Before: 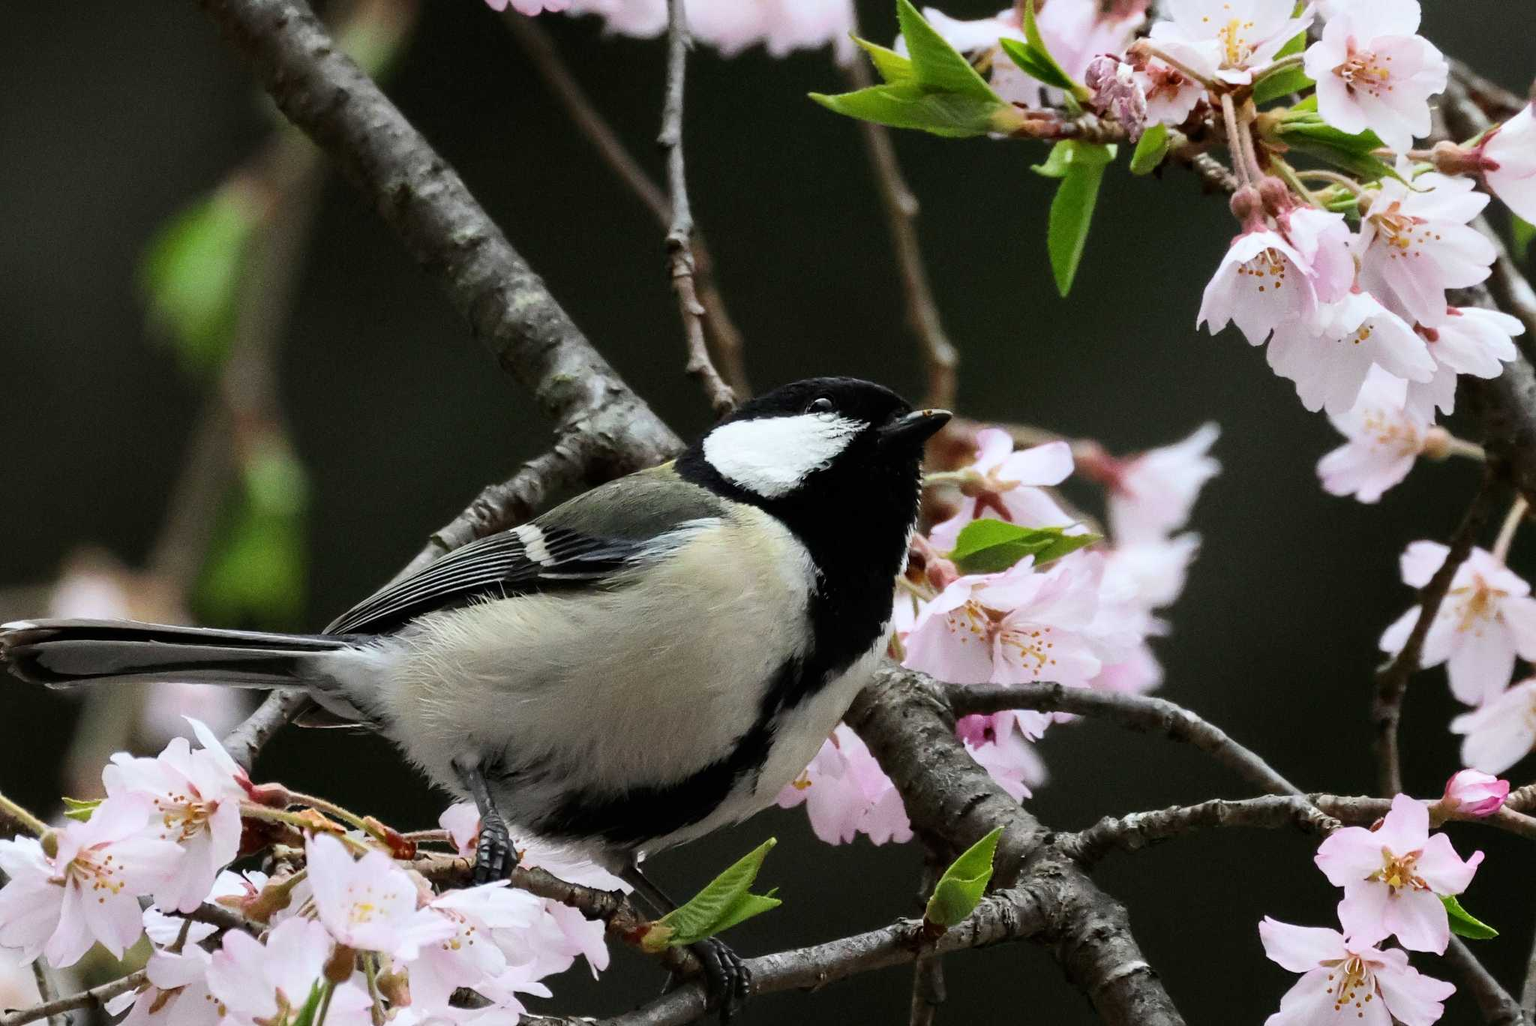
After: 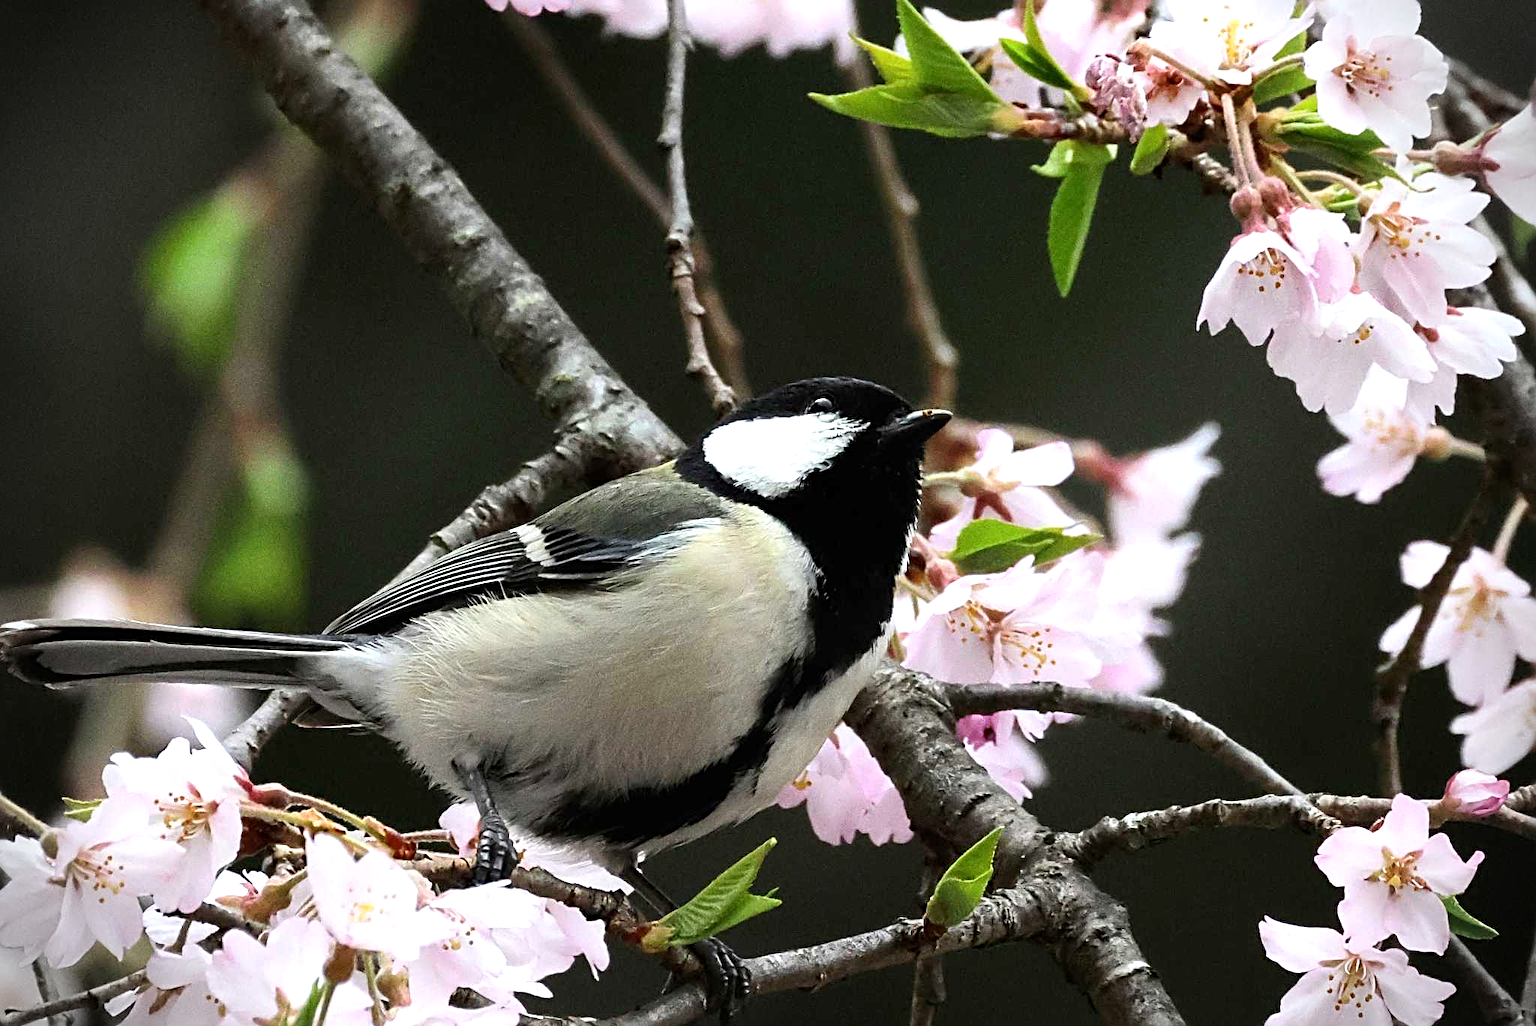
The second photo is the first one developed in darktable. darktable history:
sharpen: radius 3.119
exposure: exposure 0.507 EV, compensate highlight preservation false
vignetting: fall-off start 88.03%, fall-off radius 24.9%
